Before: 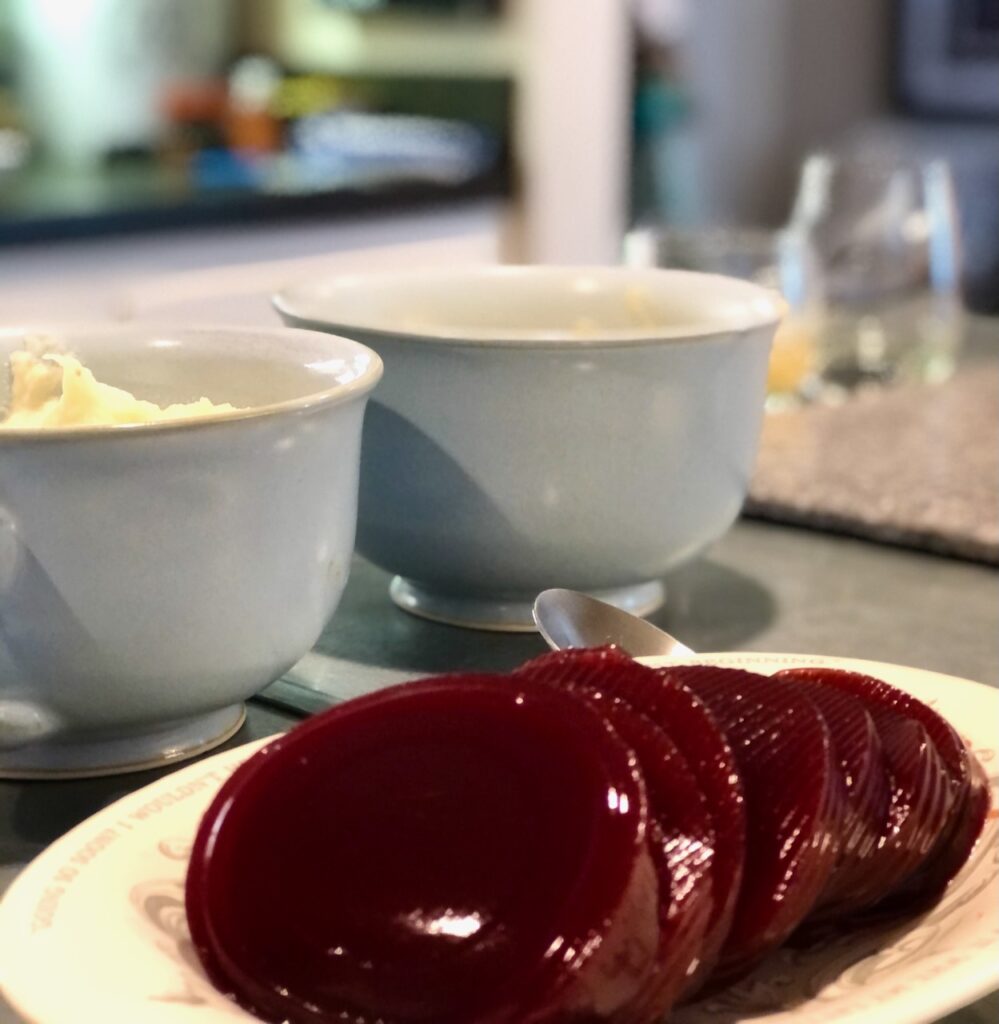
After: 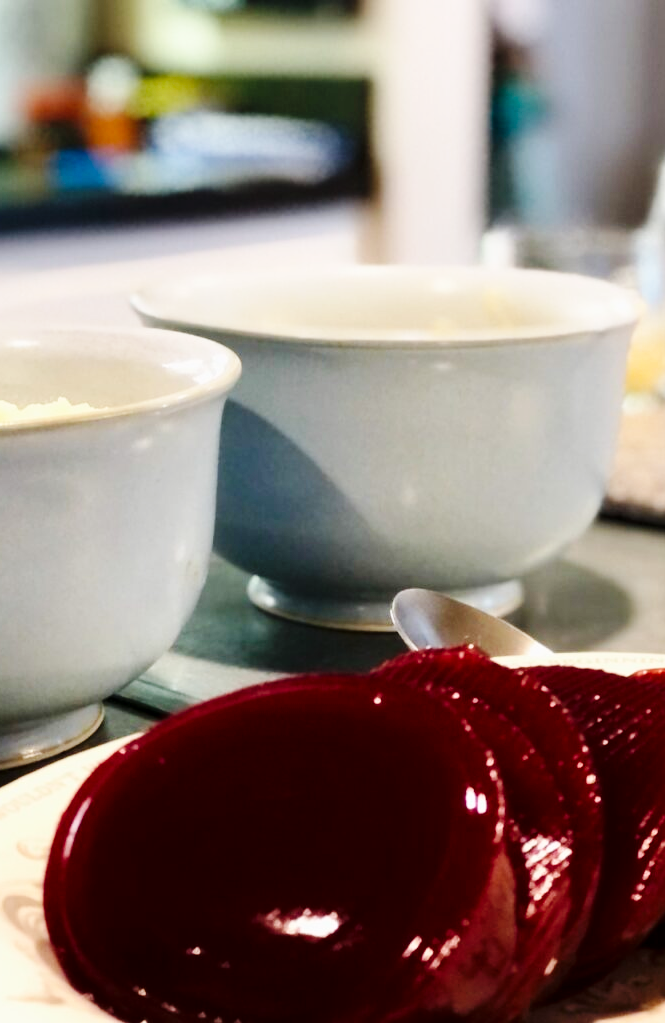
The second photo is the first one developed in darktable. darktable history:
base curve: curves: ch0 [(0, 0) (0.036, 0.025) (0.121, 0.166) (0.206, 0.329) (0.605, 0.79) (1, 1)], preserve colors none
crop and rotate: left 14.292%, right 19.041%
